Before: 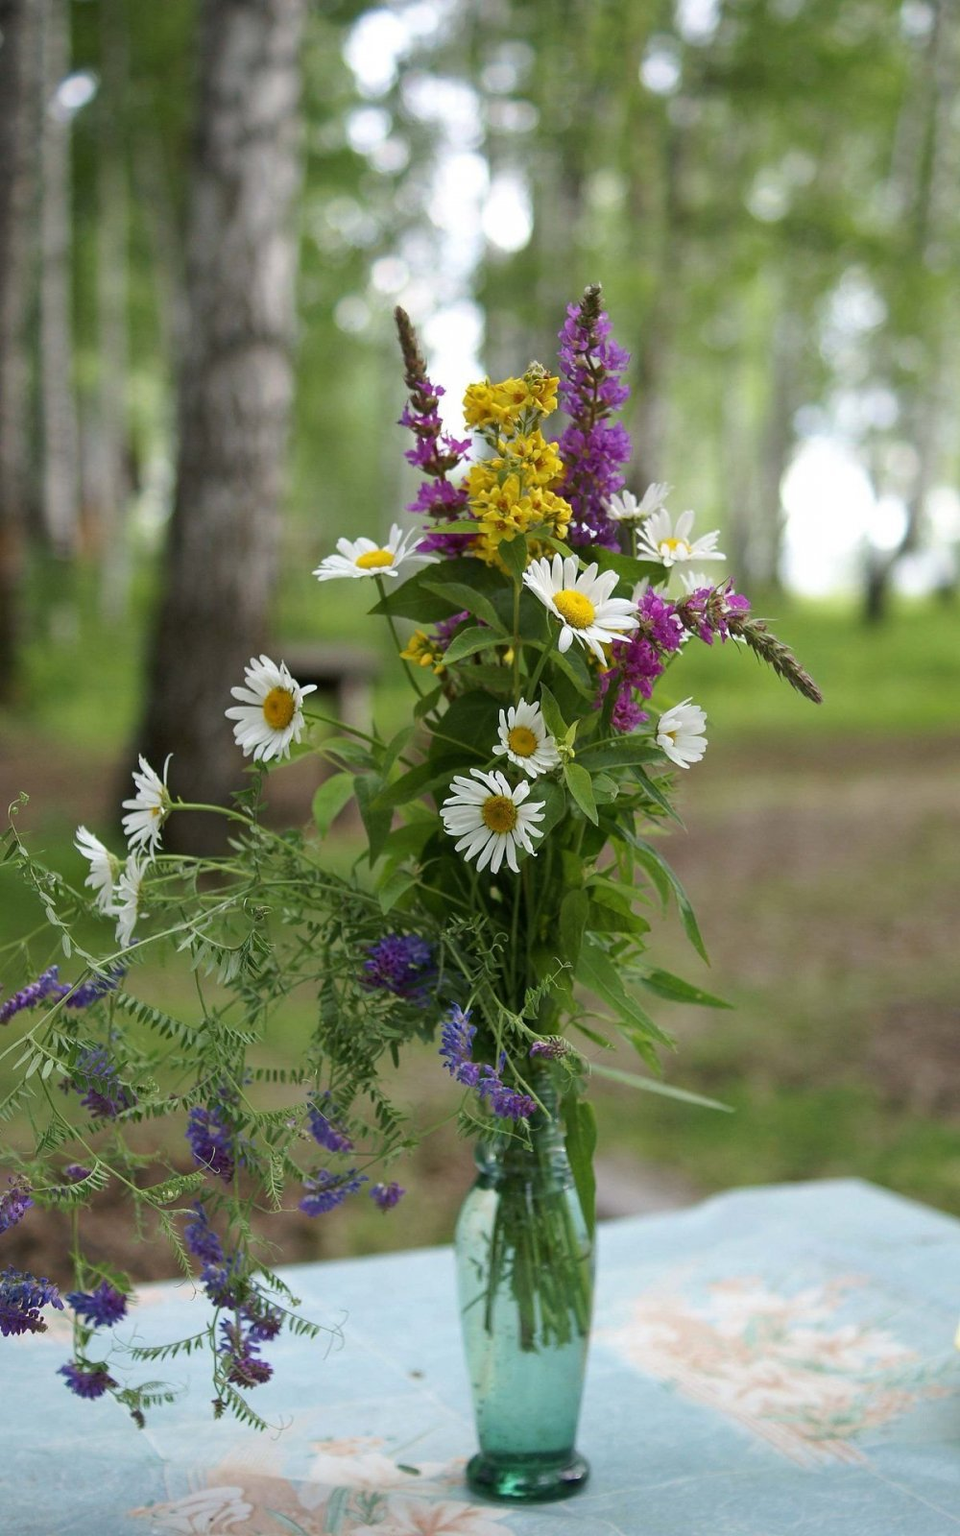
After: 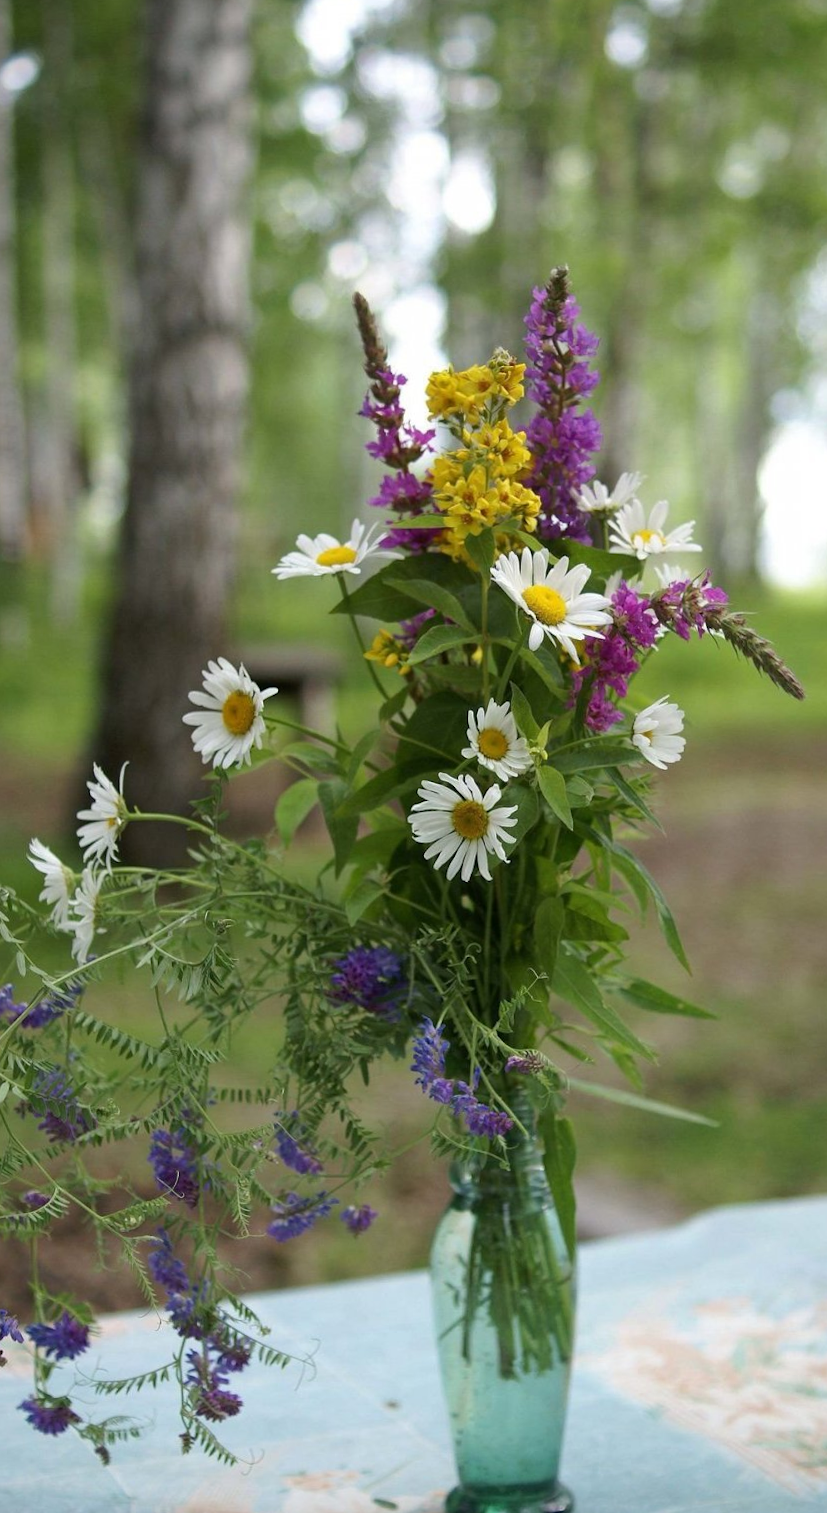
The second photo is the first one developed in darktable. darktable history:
crop and rotate: angle 0.834°, left 4.126%, top 0.654%, right 11.231%, bottom 2.54%
